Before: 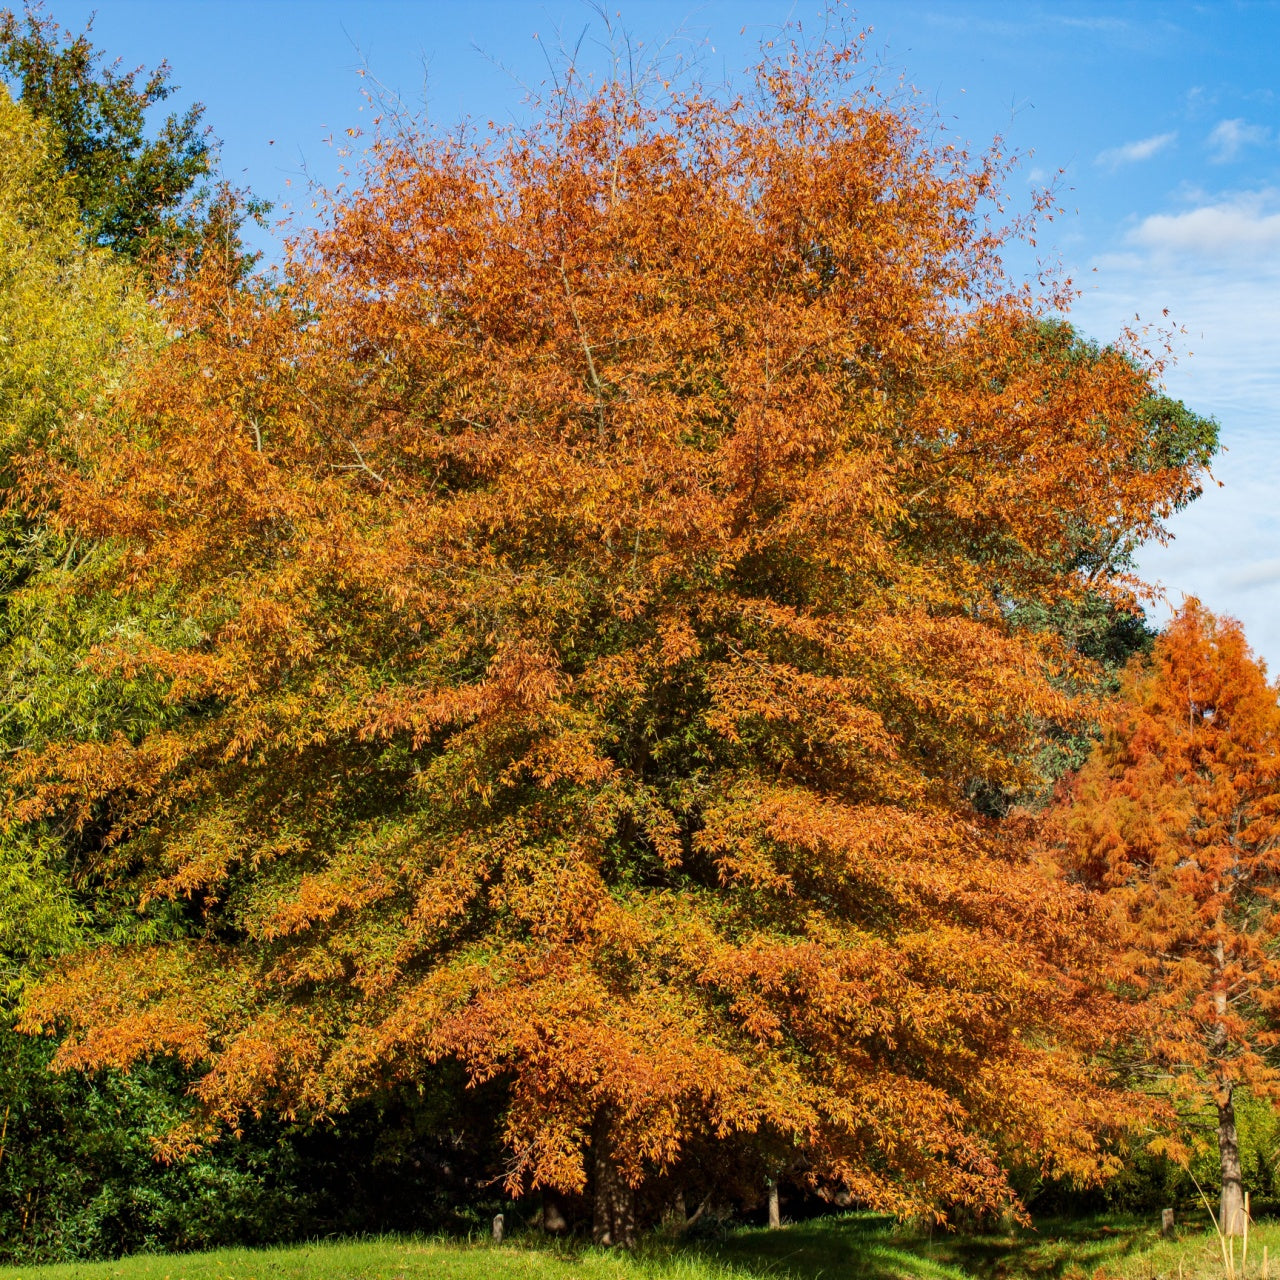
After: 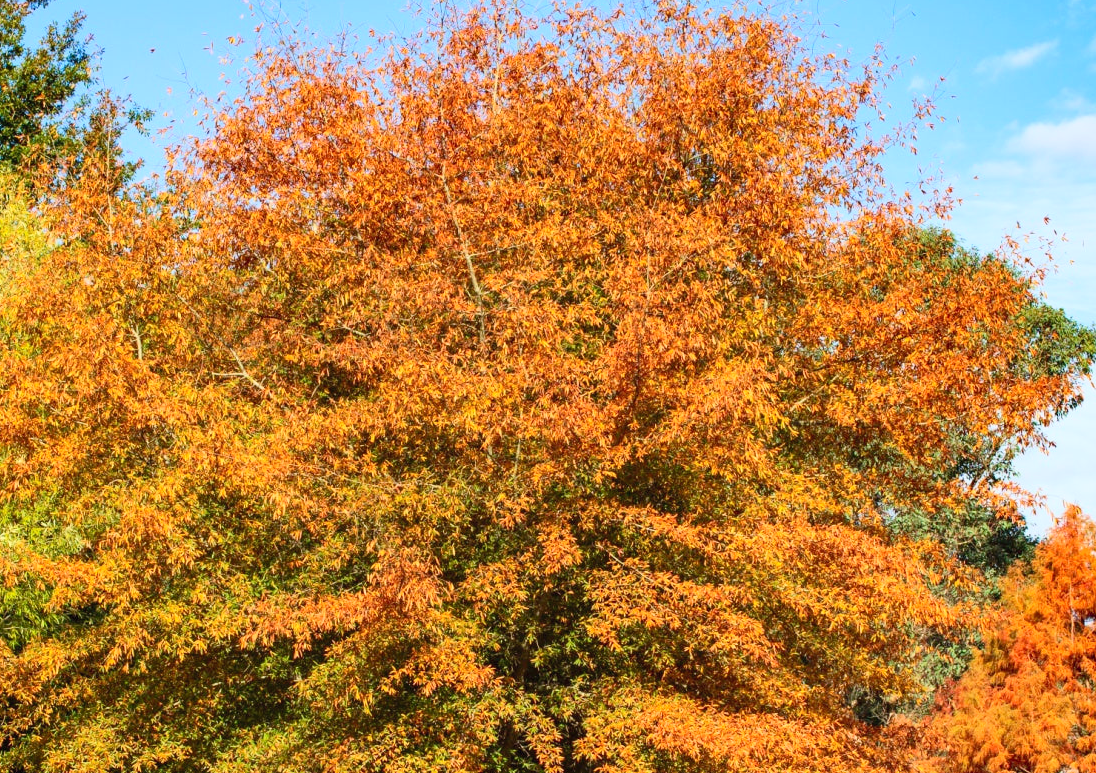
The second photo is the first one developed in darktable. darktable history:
levels: levels [0, 0.478, 1]
crop and rotate: left 9.345%, top 7.22%, right 4.982%, bottom 32.331%
contrast brightness saturation: contrast 0.2, brightness 0.15, saturation 0.14
